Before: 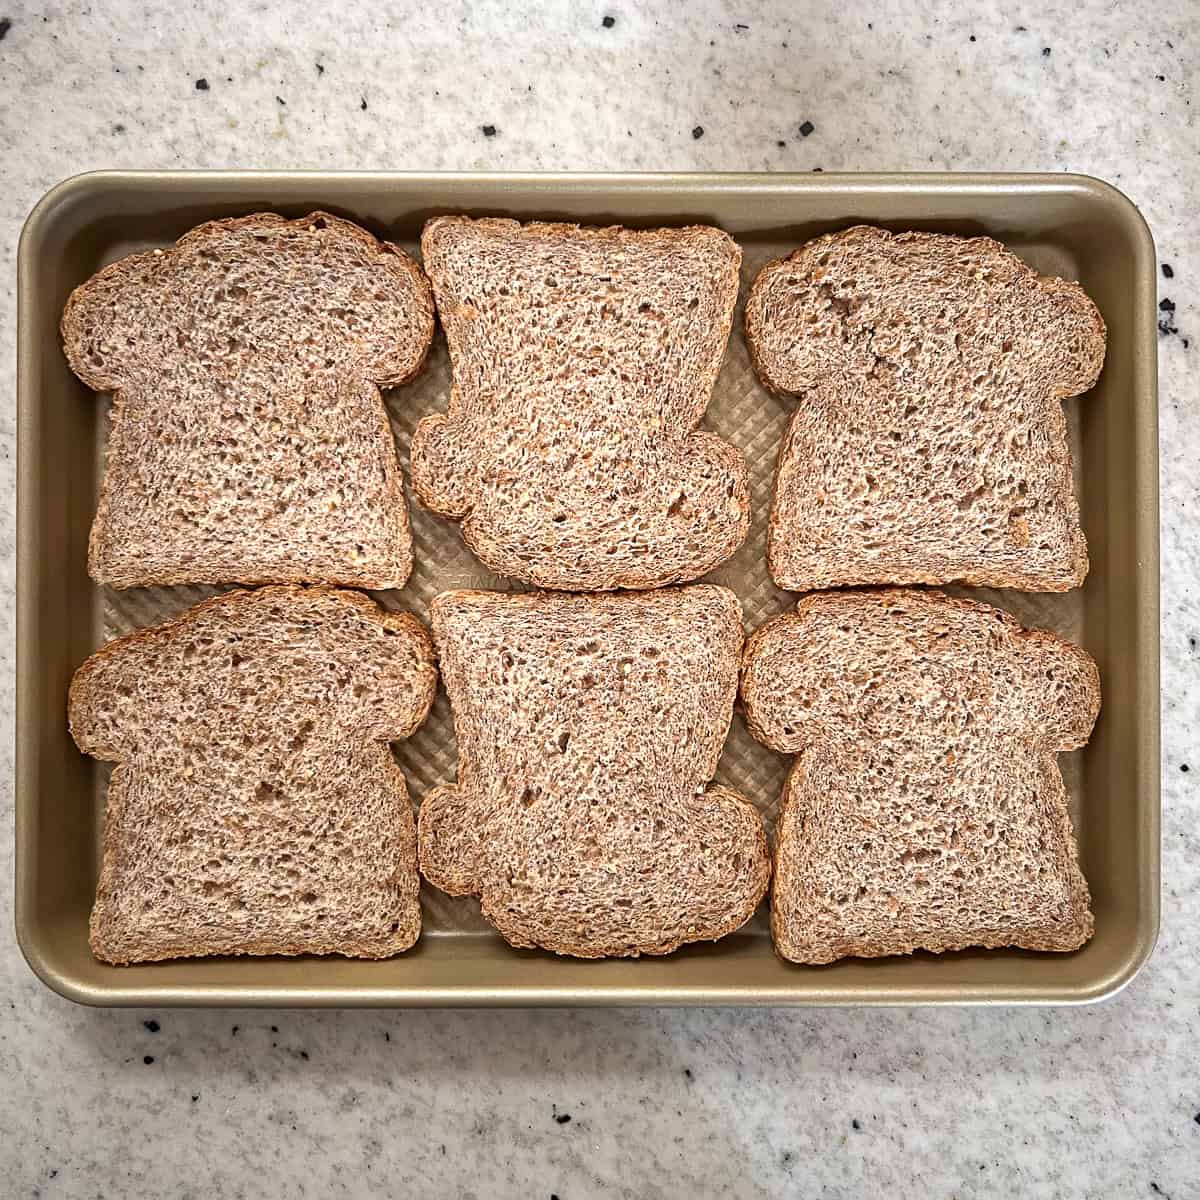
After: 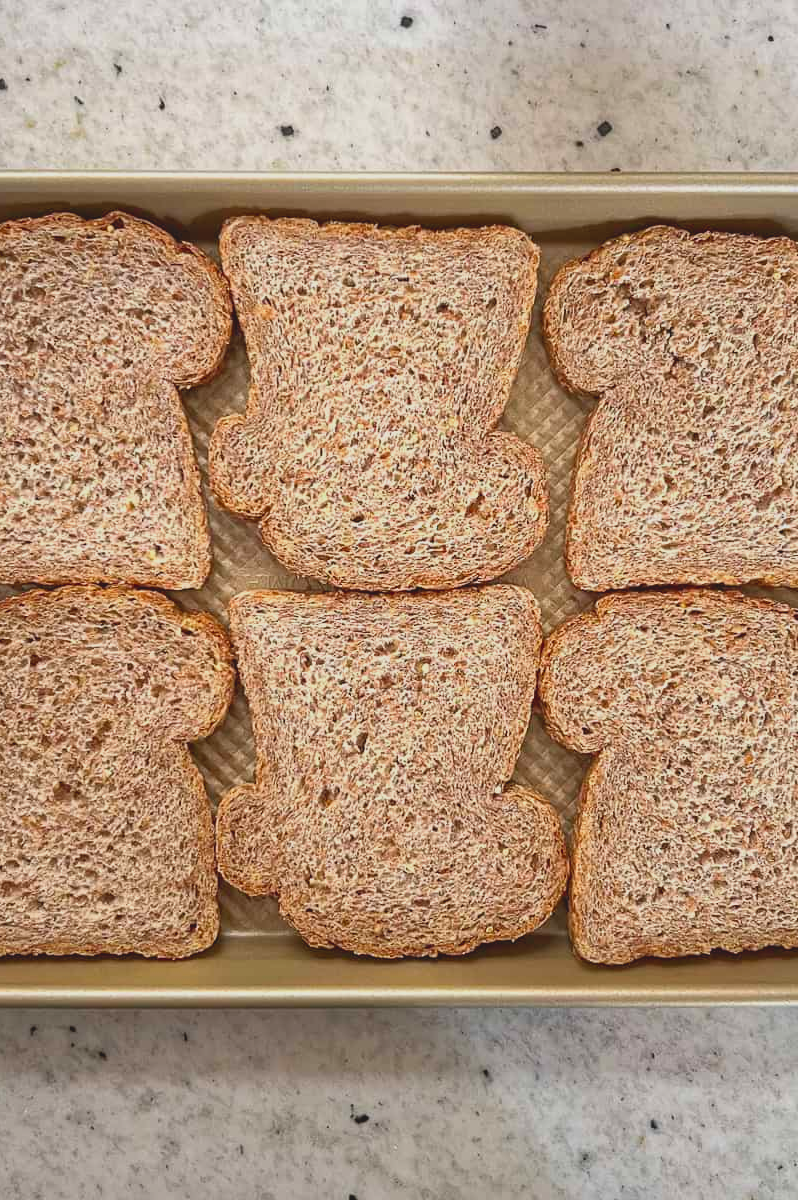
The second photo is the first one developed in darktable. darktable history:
crop: left 16.899%, right 16.556%
contrast brightness saturation: contrast -0.19, saturation 0.19
